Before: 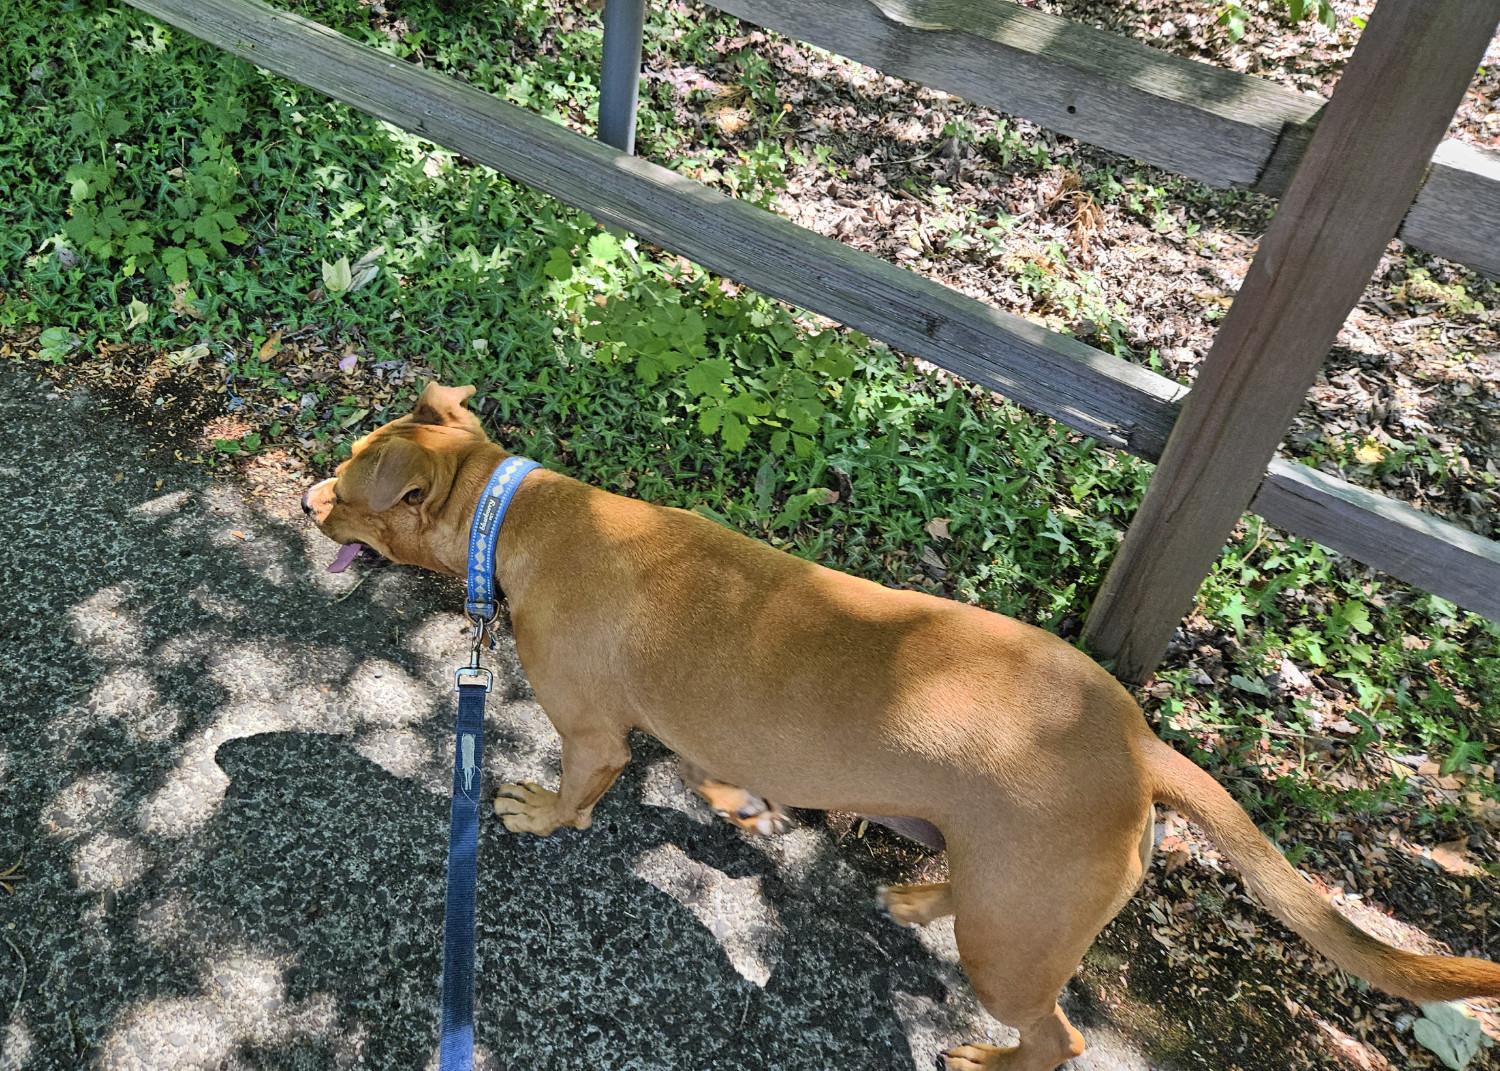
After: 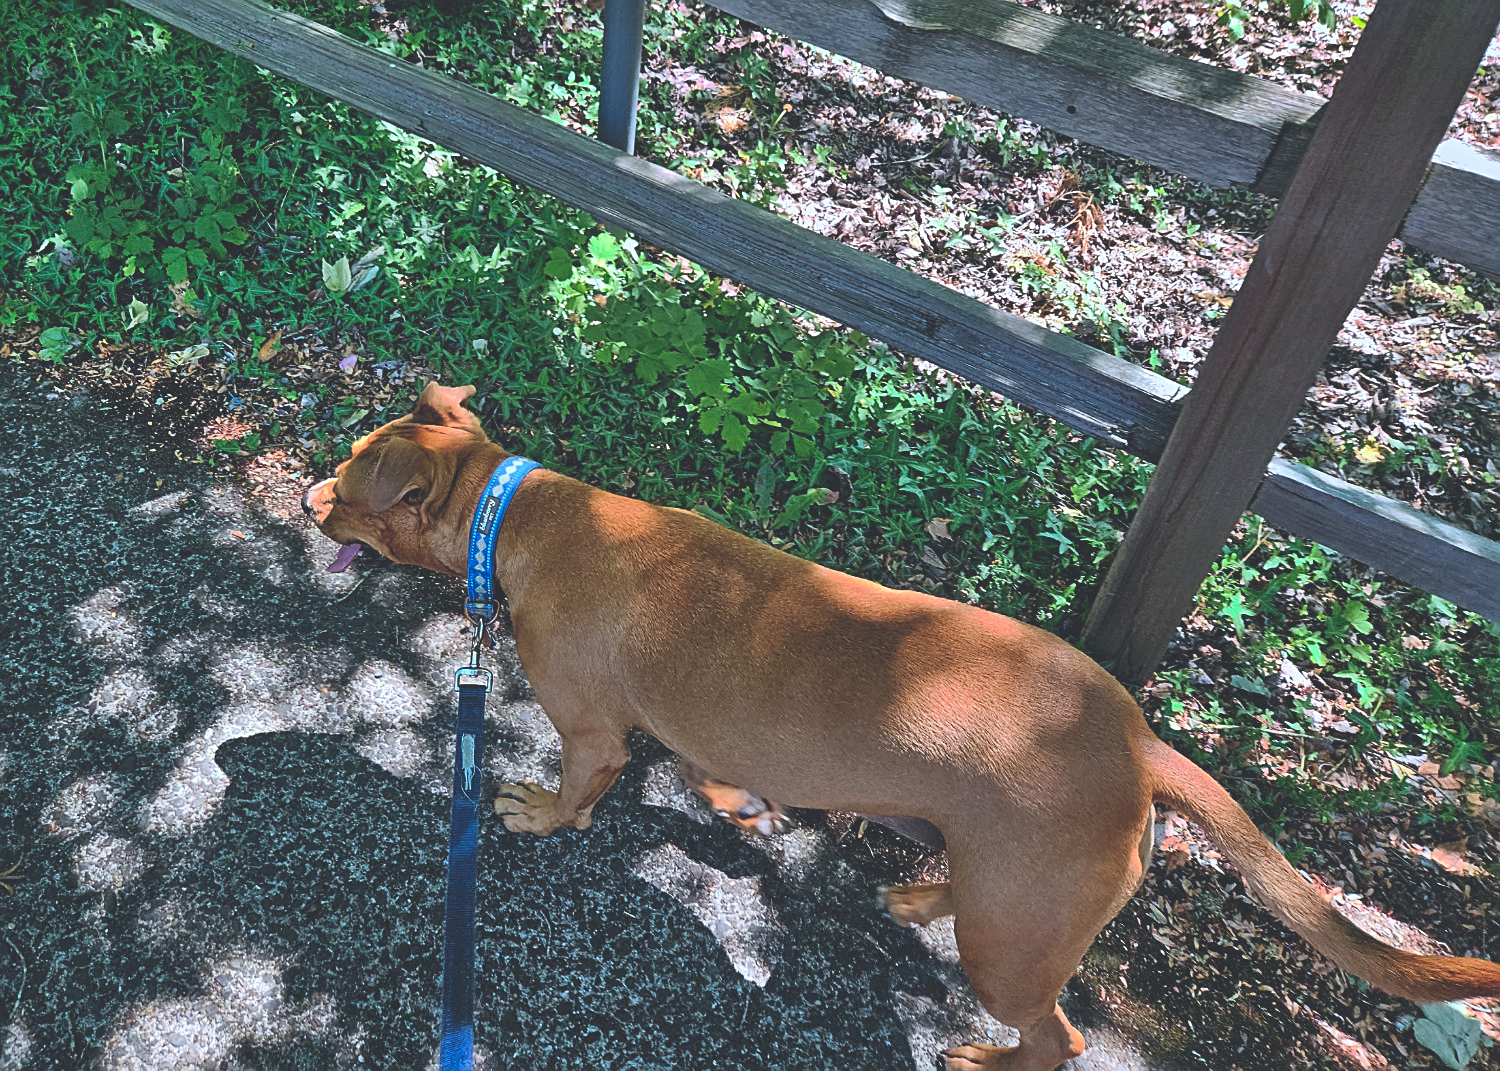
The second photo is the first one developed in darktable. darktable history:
sharpen: on, module defaults
color correction: highlights a* -2.24, highlights b* -18.1
rgb curve: curves: ch0 [(0, 0.186) (0.314, 0.284) (0.775, 0.708) (1, 1)], compensate middle gray true, preserve colors none
